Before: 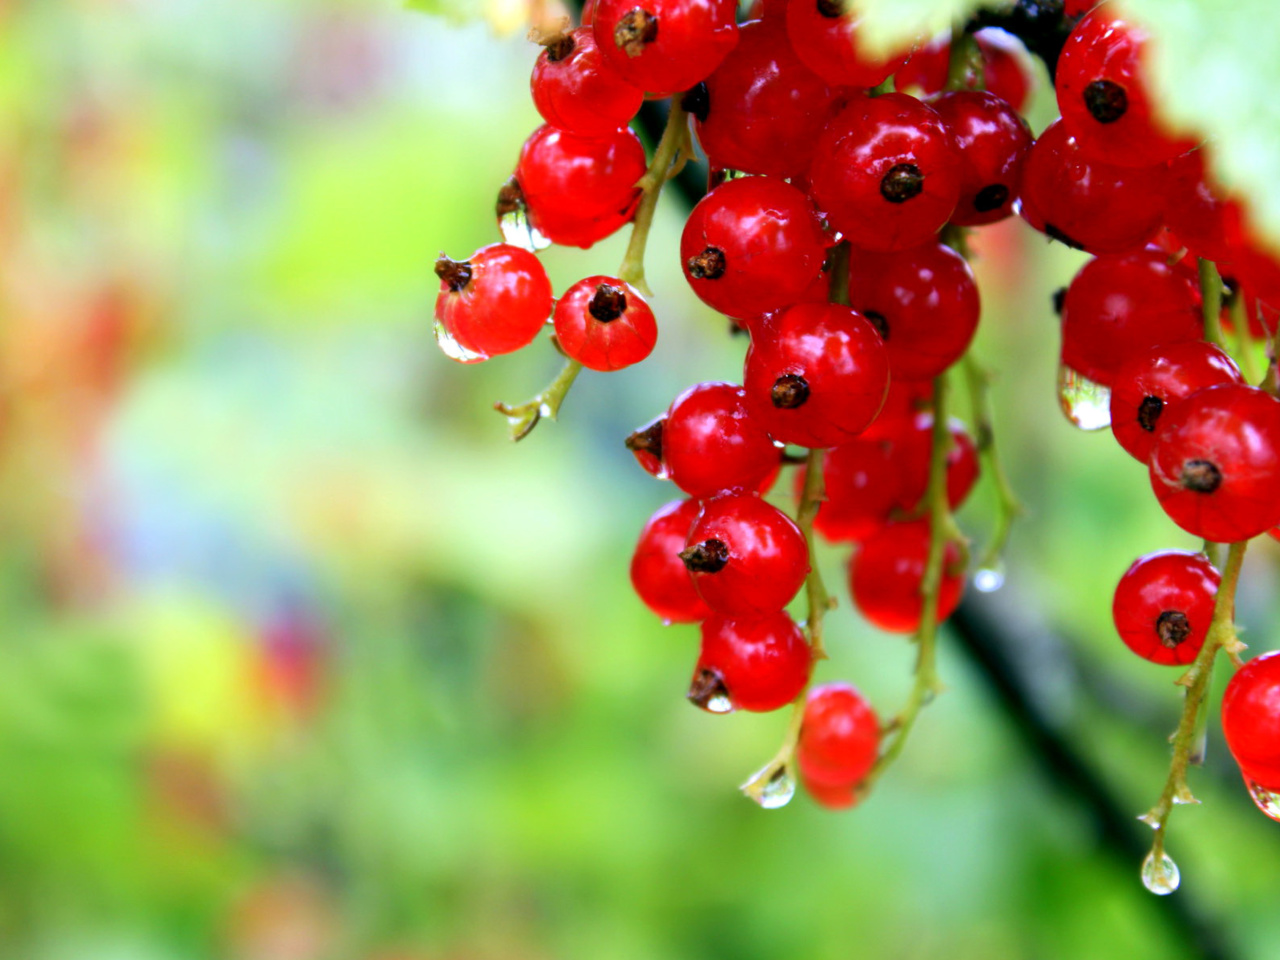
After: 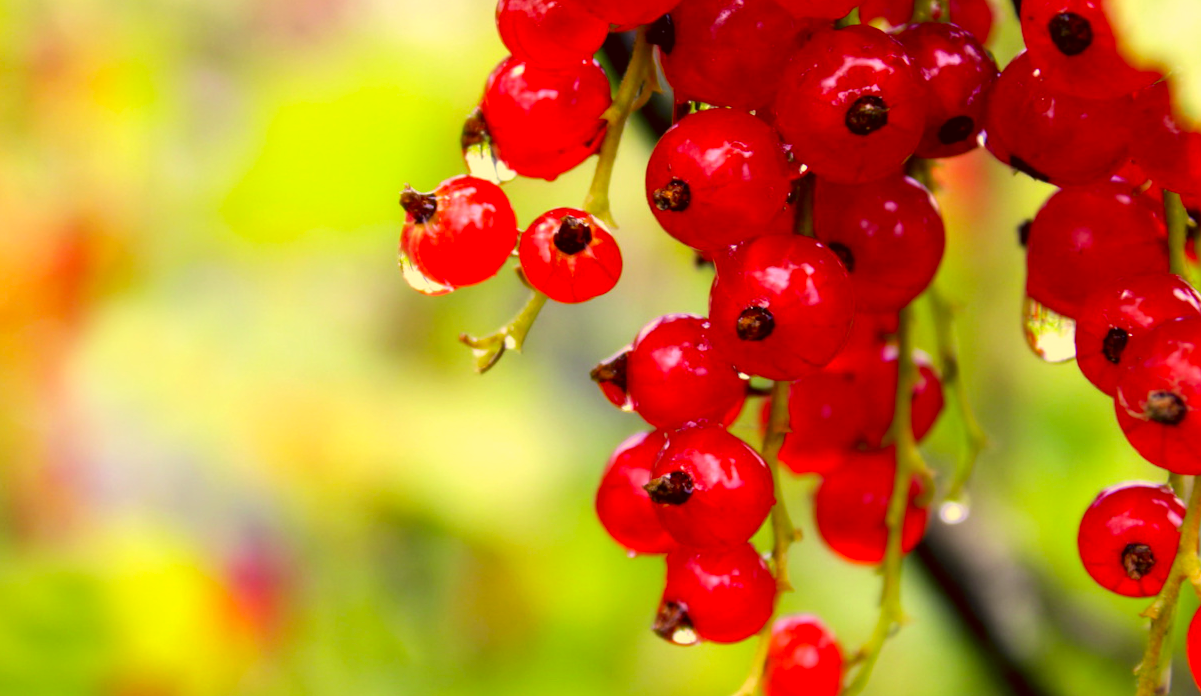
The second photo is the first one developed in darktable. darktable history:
color correction: highlights a* 10.13, highlights b* 38.78, shadows a* 14.29, shadows b* 3.45
crop: left 2.746%, top 7.179%, right 3.395%, bottom 20.284%
